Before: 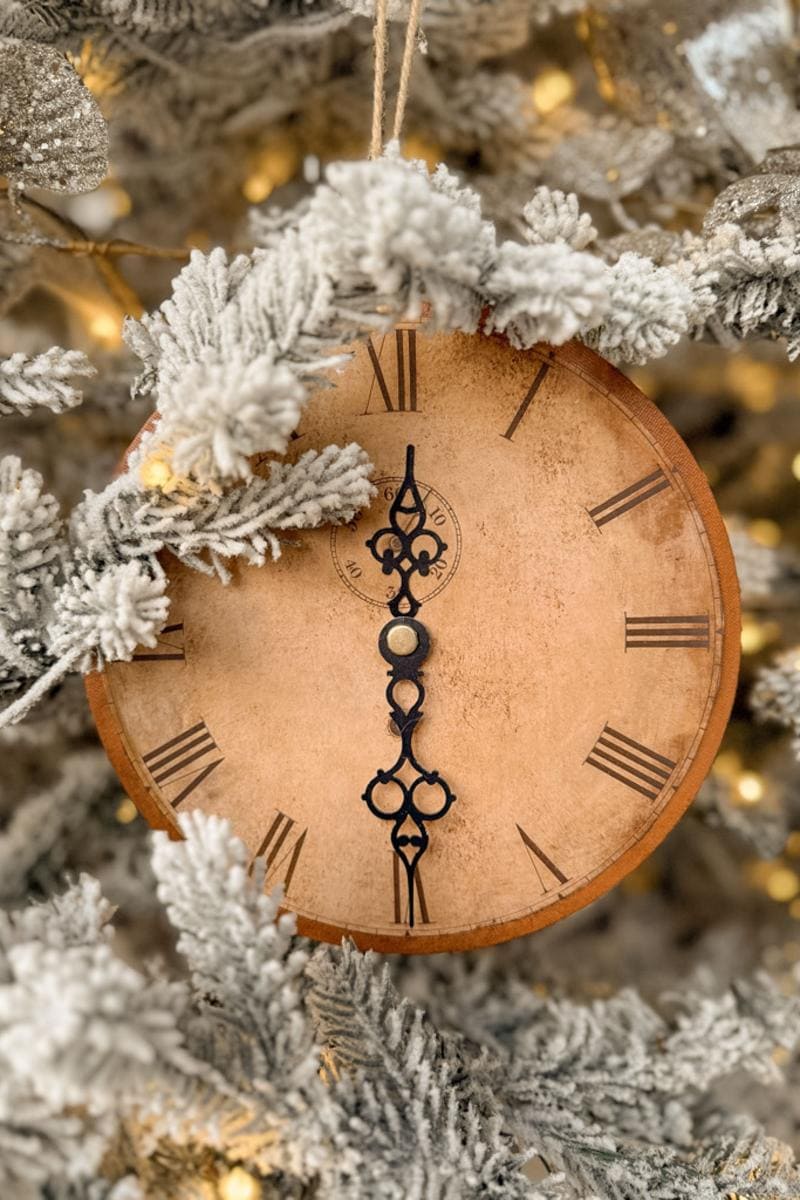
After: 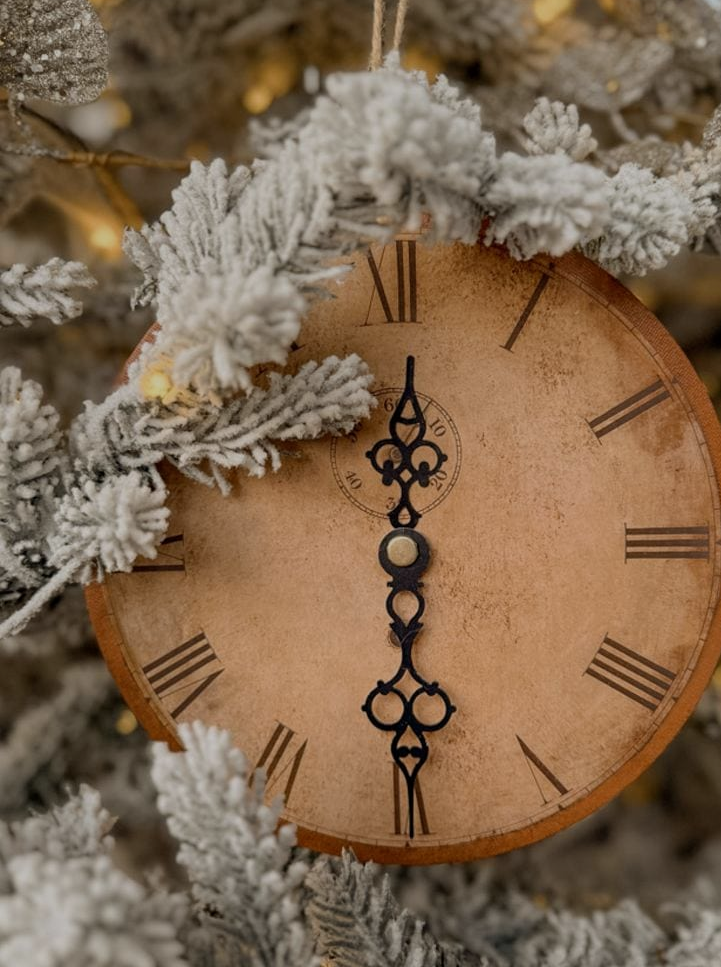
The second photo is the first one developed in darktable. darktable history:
crop: top 7.423%, right 9.771%, bottom 11.98%
exposure: black level correction 0, exposure -0.817 EV, compensate highlight preservation false
